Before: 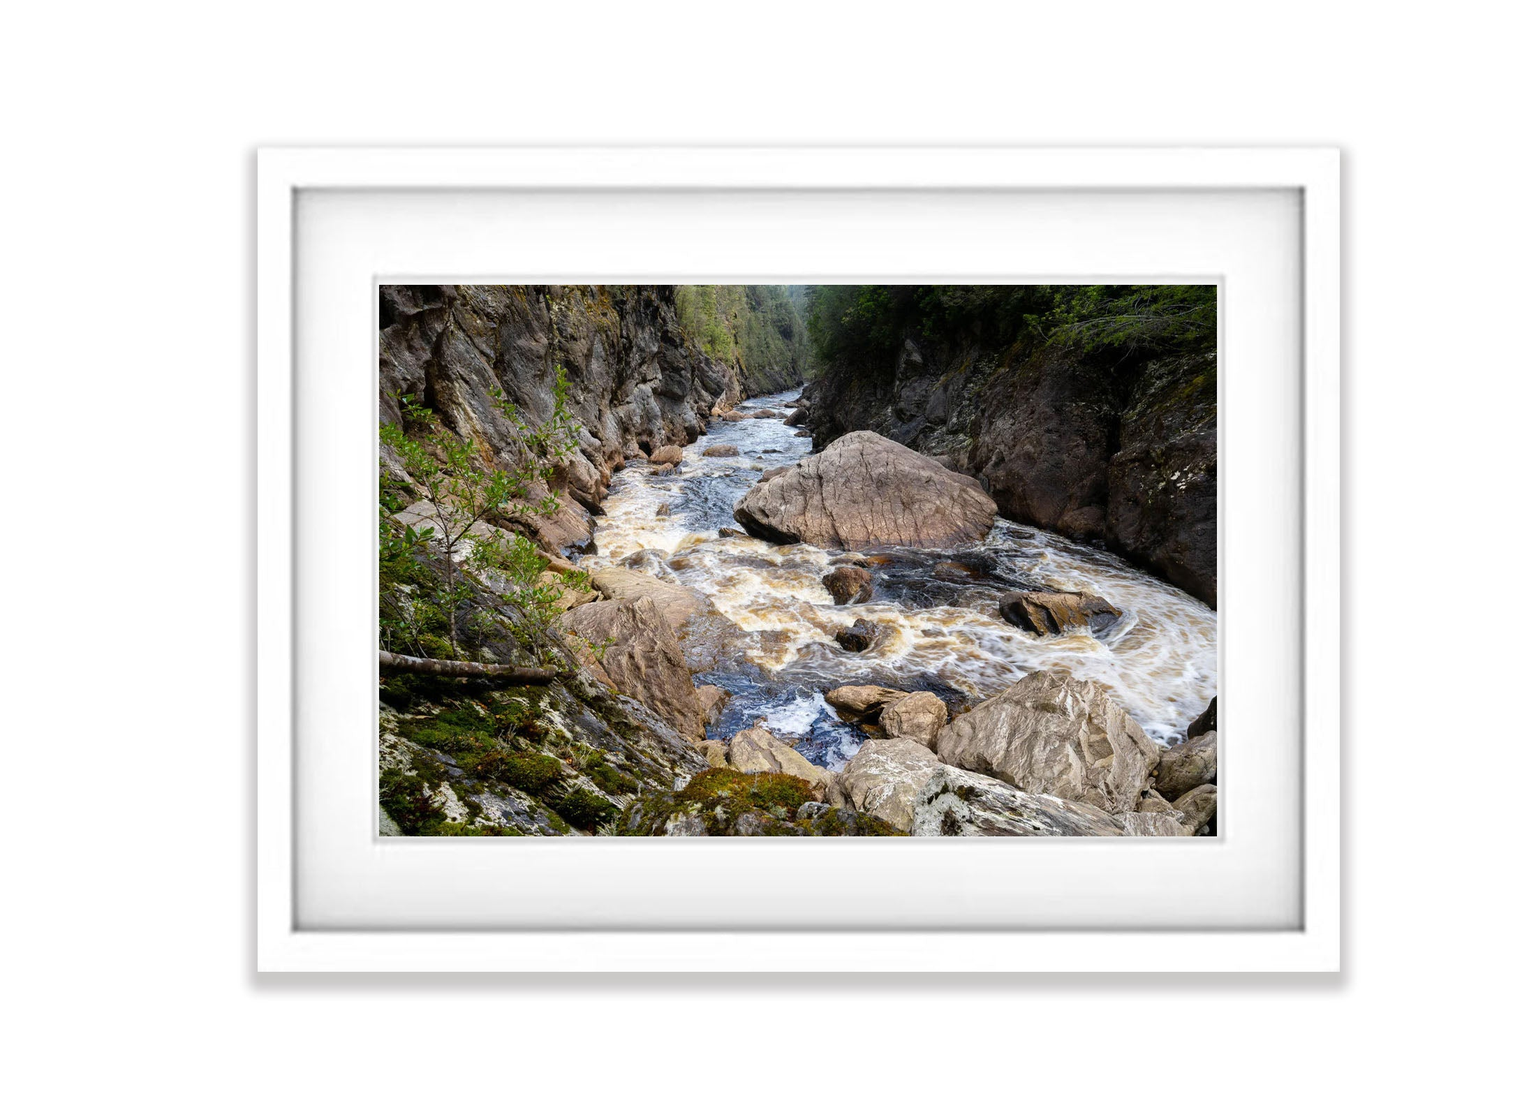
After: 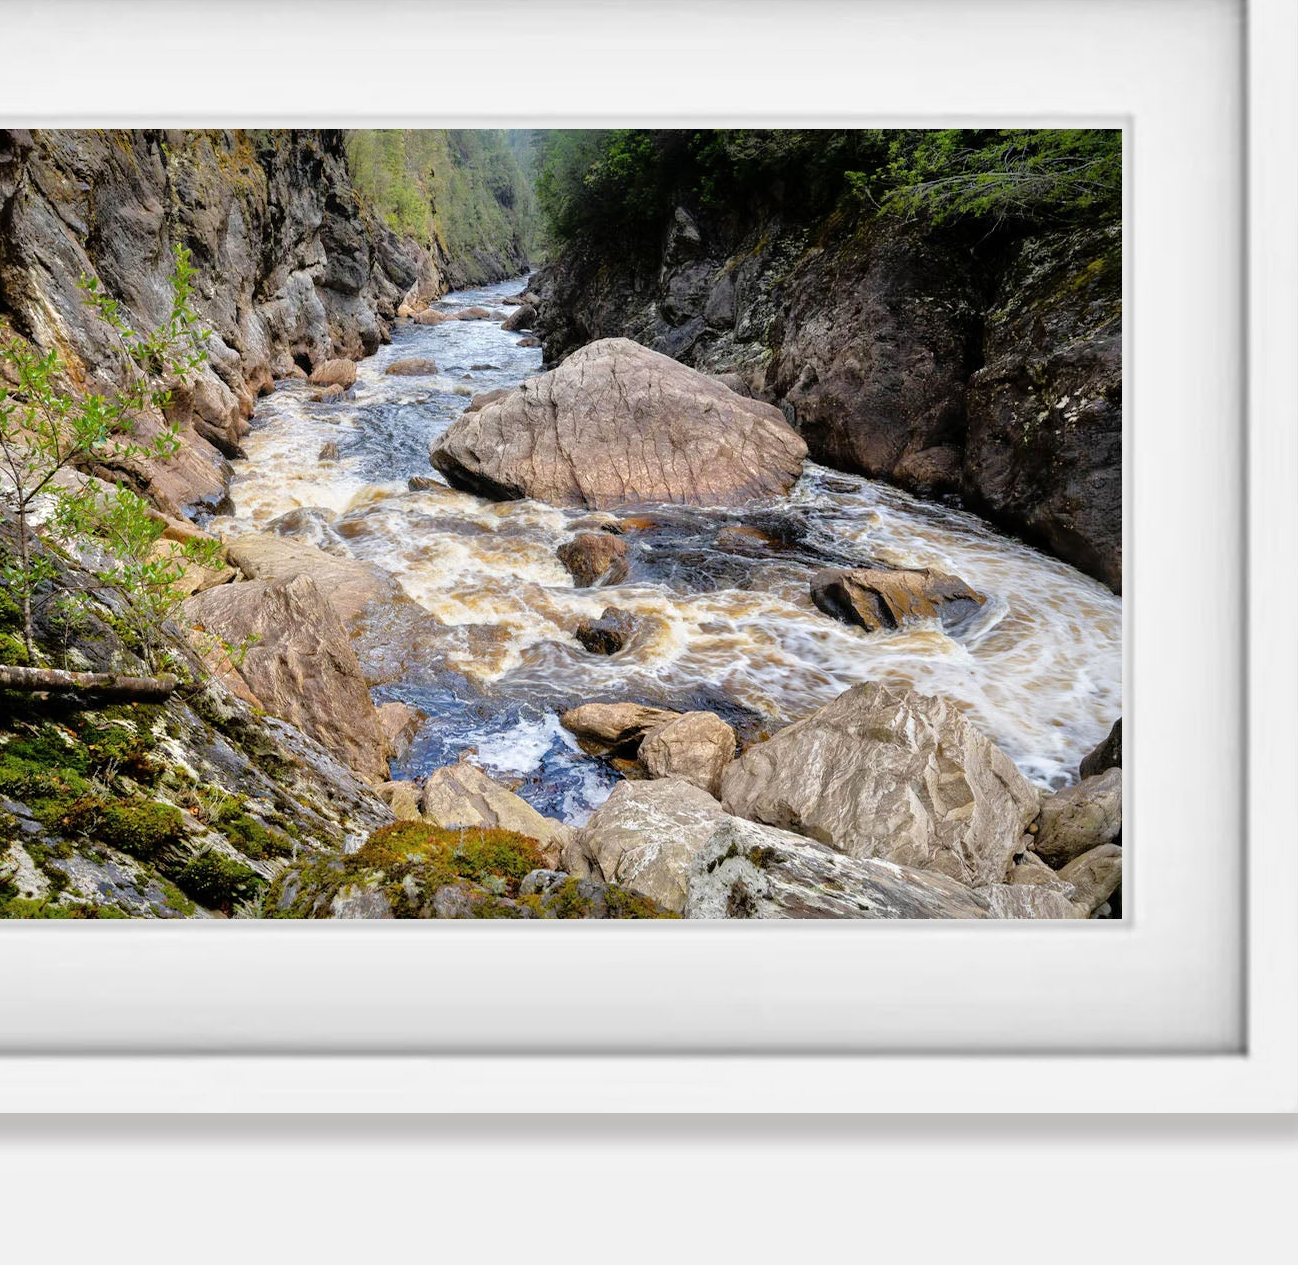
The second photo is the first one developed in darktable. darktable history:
tone equalizer: -7 EV 0.156 EV, -6 EV 0.6 EV, -5 EV 1.16 EV, -4 EV 1.32 EV, -3 EV 1.13 EV, -2 EV 0.6 EV, -1 EV 0.166 EV, mask exposure compensation -0.512 EV
exposure: exposure -0.184 EV, compensate highlight preservation false
crop and rotate: left 28.246%, top 17.493%, right 12.75%, bottom 3.428%
